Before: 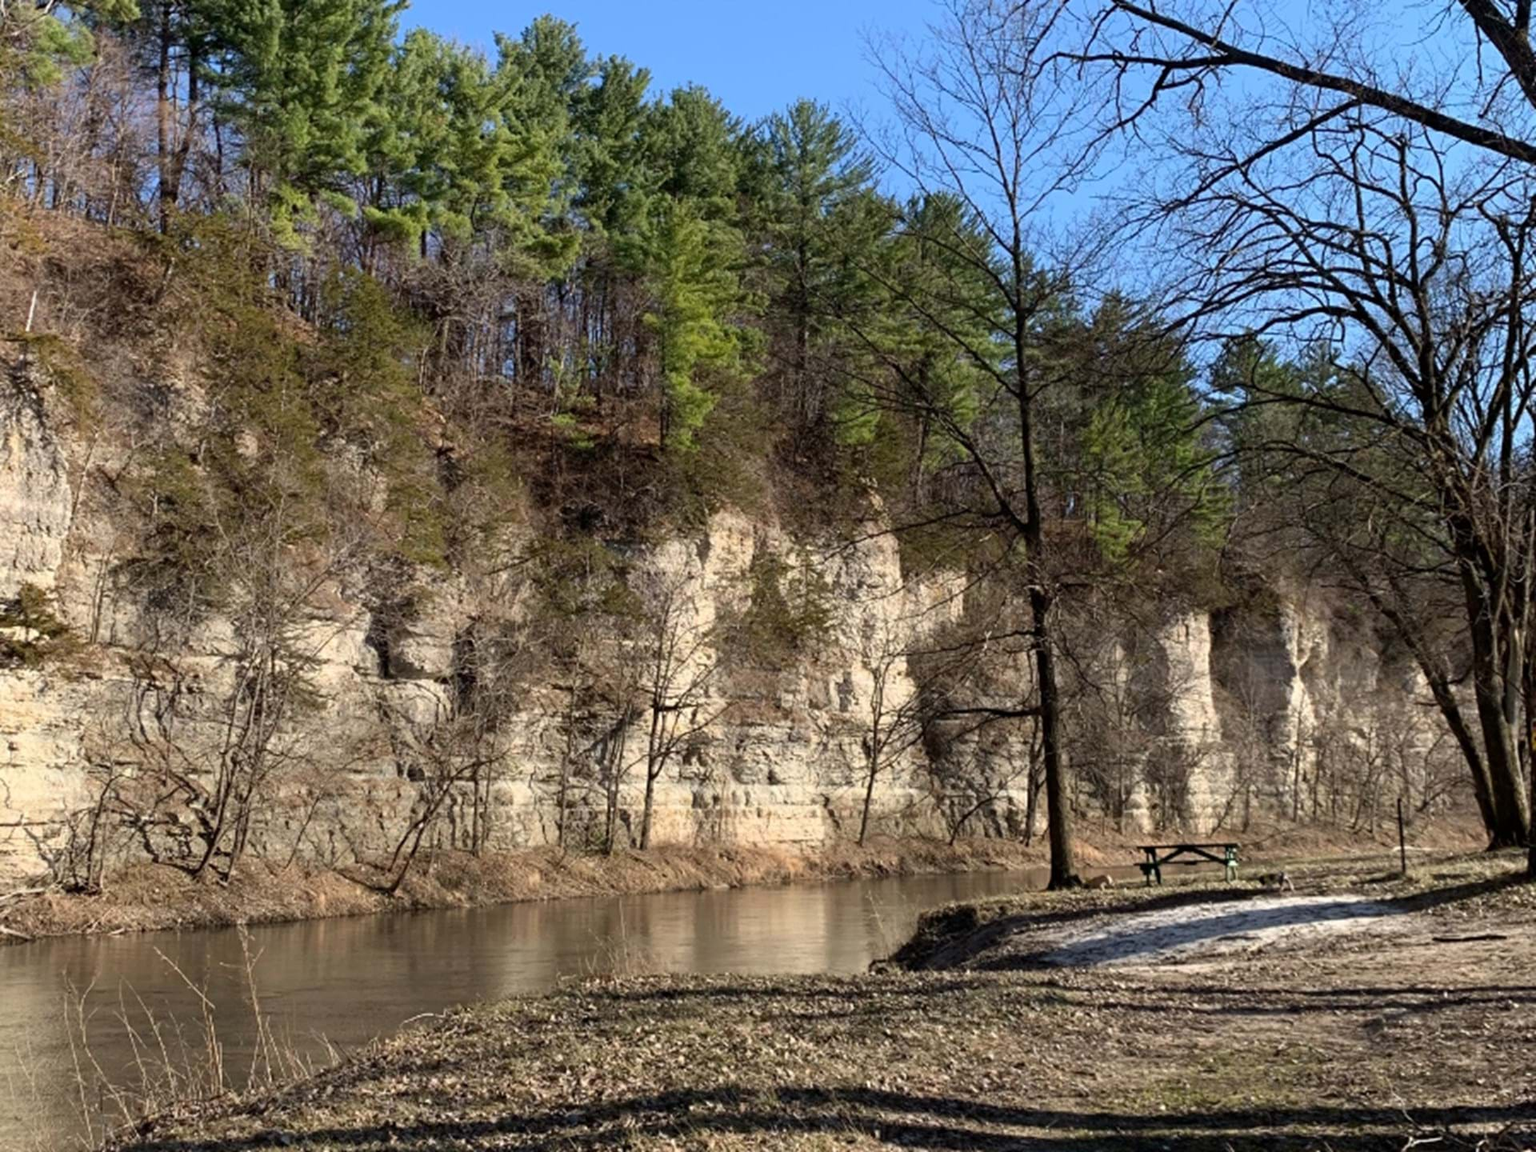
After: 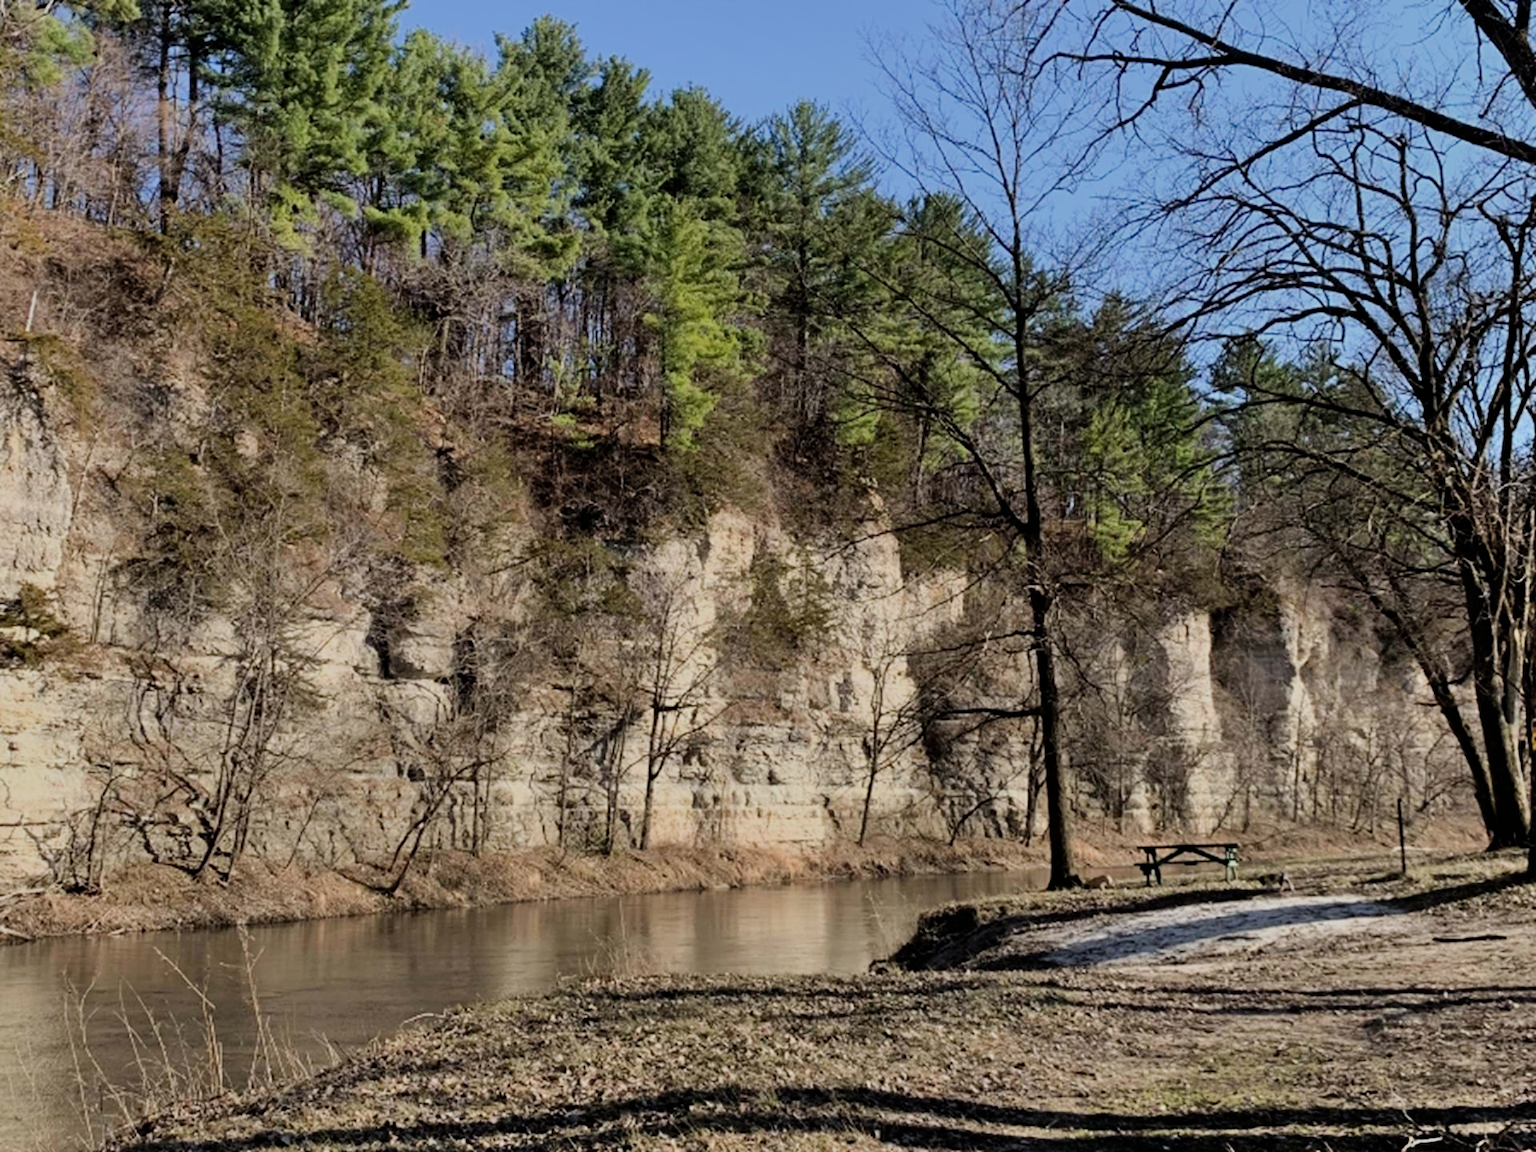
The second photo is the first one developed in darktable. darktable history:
shadows and highlights: low approximation 0.01, soften with gaussian
filmic rgb: black relative exposure -7.65 EV, white relative exposure 4.56 EV, hardness 3.61
